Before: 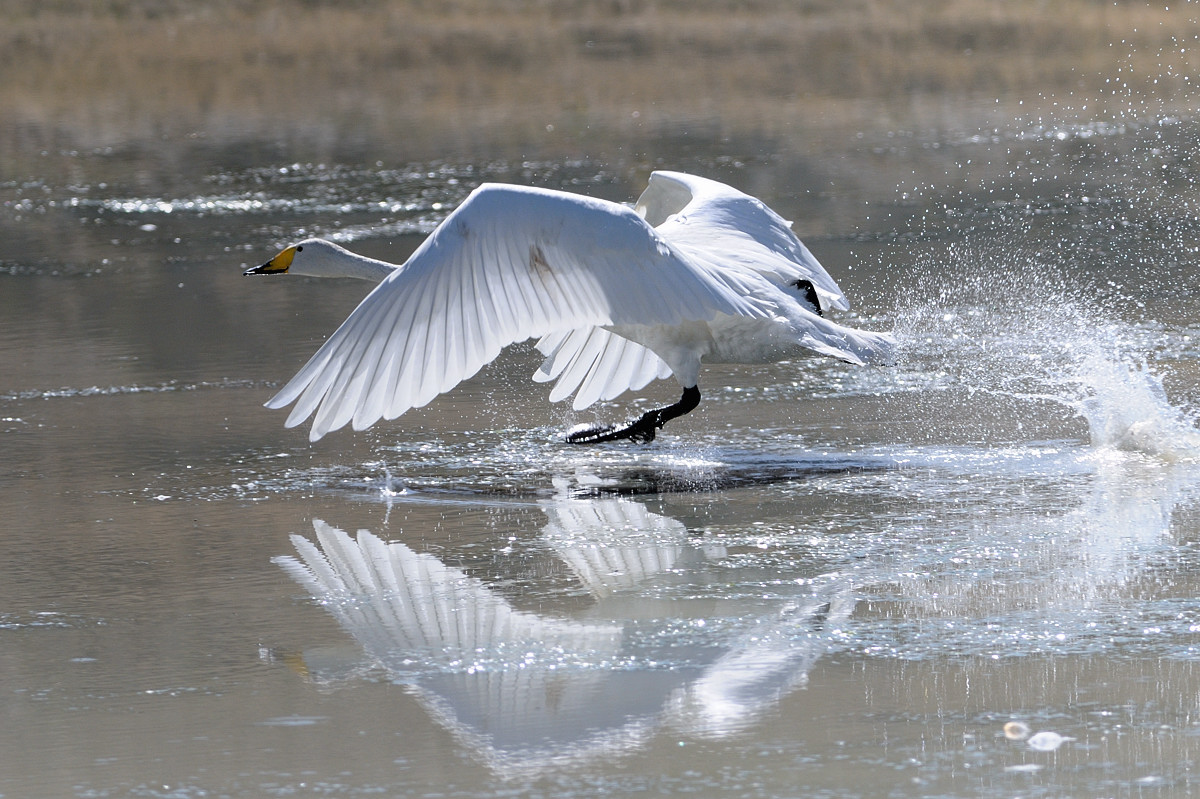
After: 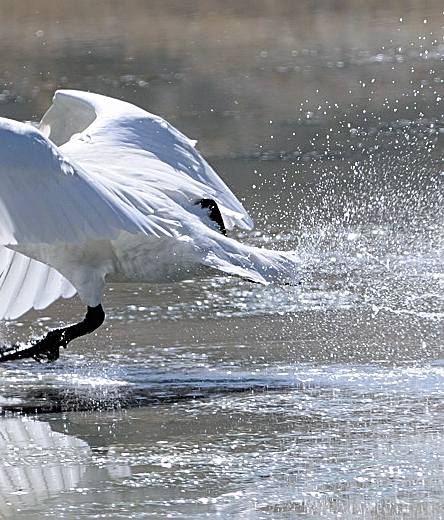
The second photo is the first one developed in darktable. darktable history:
tone equalizer: -8 EV -0.573 EV
exposure: compensate highlight preservation false
crop and rotate: left 49.712%, top 10.149%, right 13.214%, bottom 24.65%
sharpen: on, module defaults
